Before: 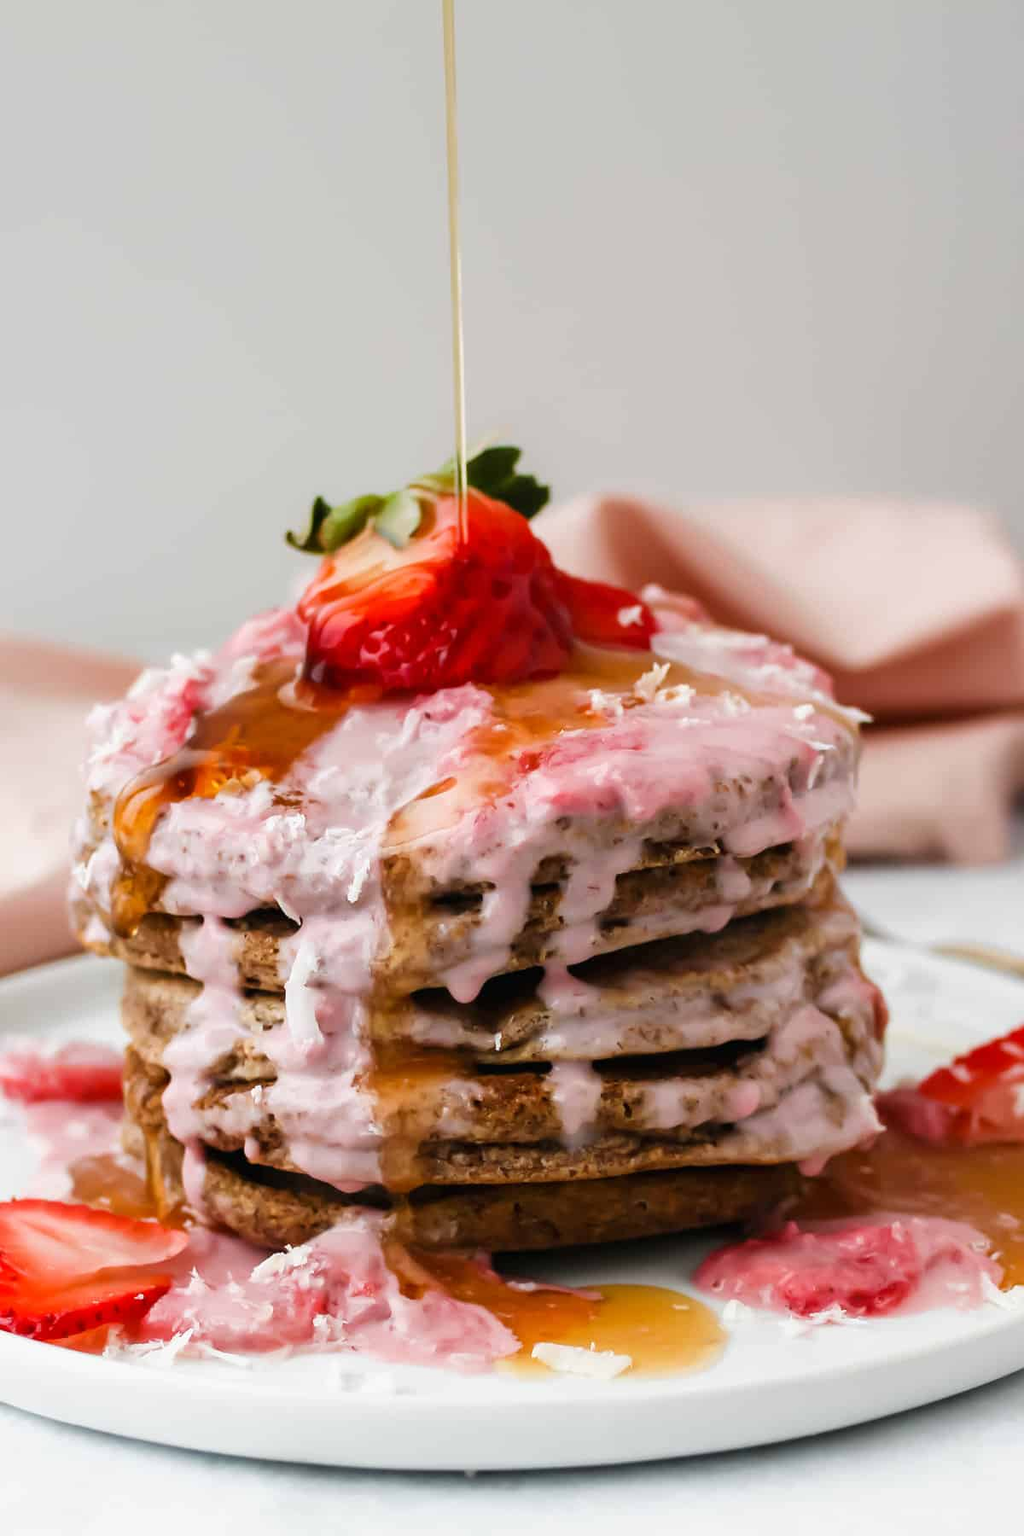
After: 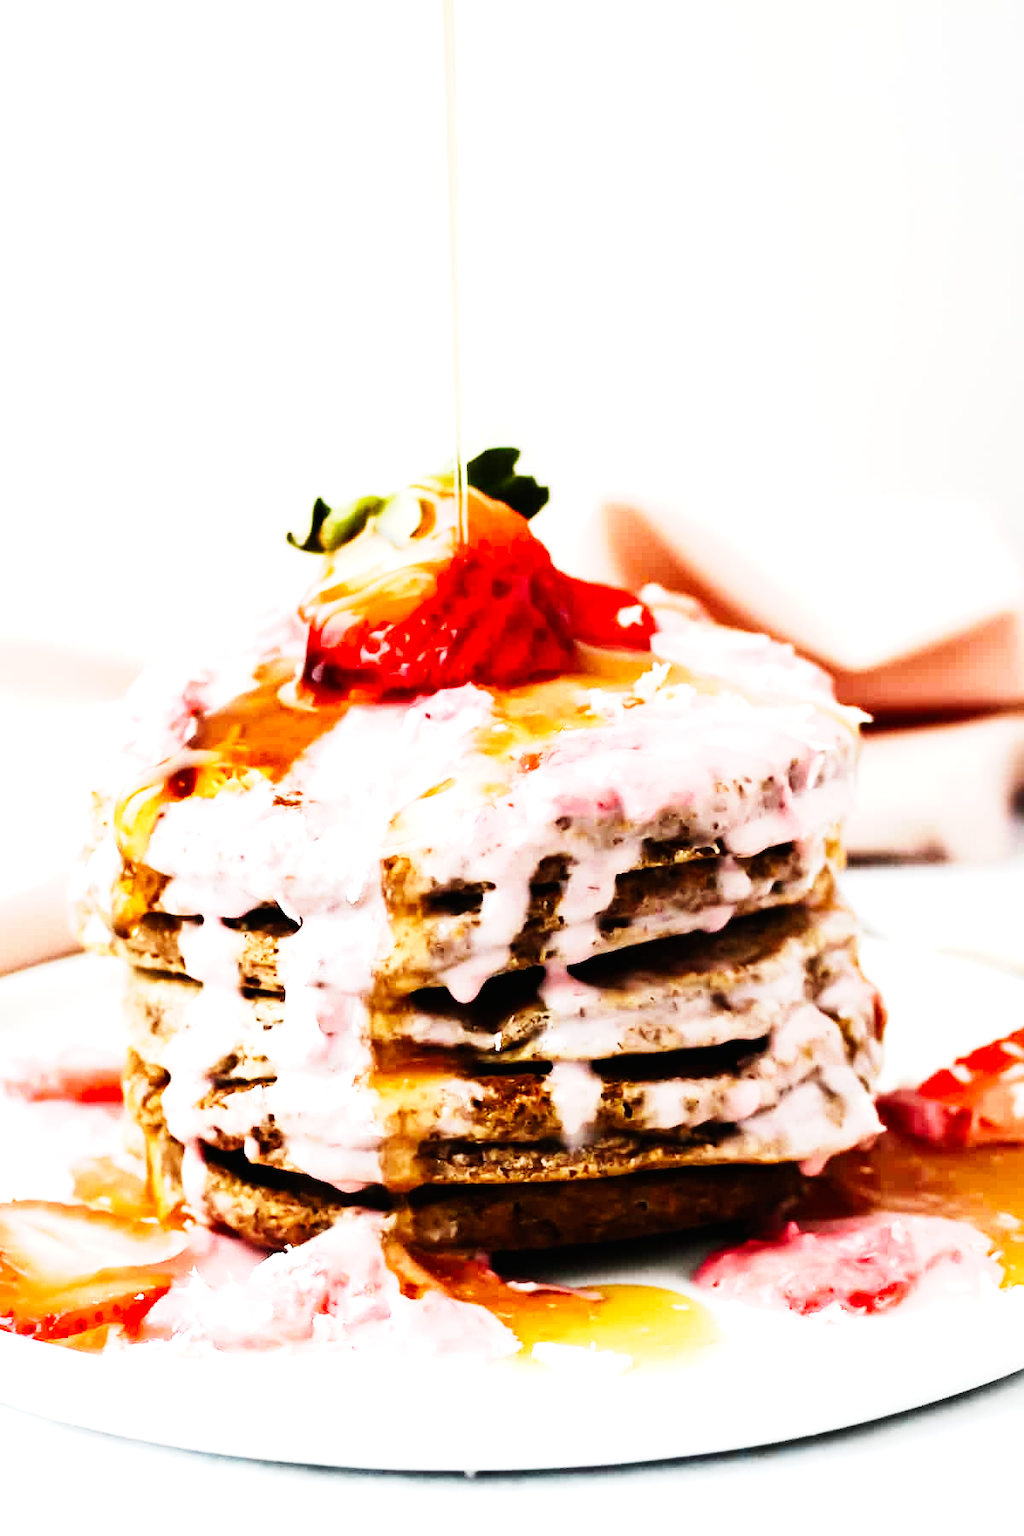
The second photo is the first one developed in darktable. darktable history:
tone equalizer: -8 EV -1.08 EV, -7 EV -1.01 EV, -6 EV -0.867 EV, -5 EV -0.578 EV, -3 EV 0.578 EV, -2 EV 0.867 EV, -1 EV 1.01 EV, +0 EV 1.08 EV, edges refinement/feathering 500, mask exposure compensation -1.57 EV, preserve details no
base curve: curves: ch0 [(0, 0) (0, 0.001) (0.001, 0.001) (0.004, 0.002) (0.007, 0.004) (0.015, 0.013) (0.033, 0.045) (0.052, 0.096) (0.075, 0.17) (0.099, 0.241) (0.163, 0.42) (0.219, 0.55) (0.259, 0.616) (0.327, 0.722) (0.365, 0.765) (0.522, 0.873) (0.547, 0.881) (0.689, 0.919) (0.826, 0.952) (1, 1)], preserve colors none
